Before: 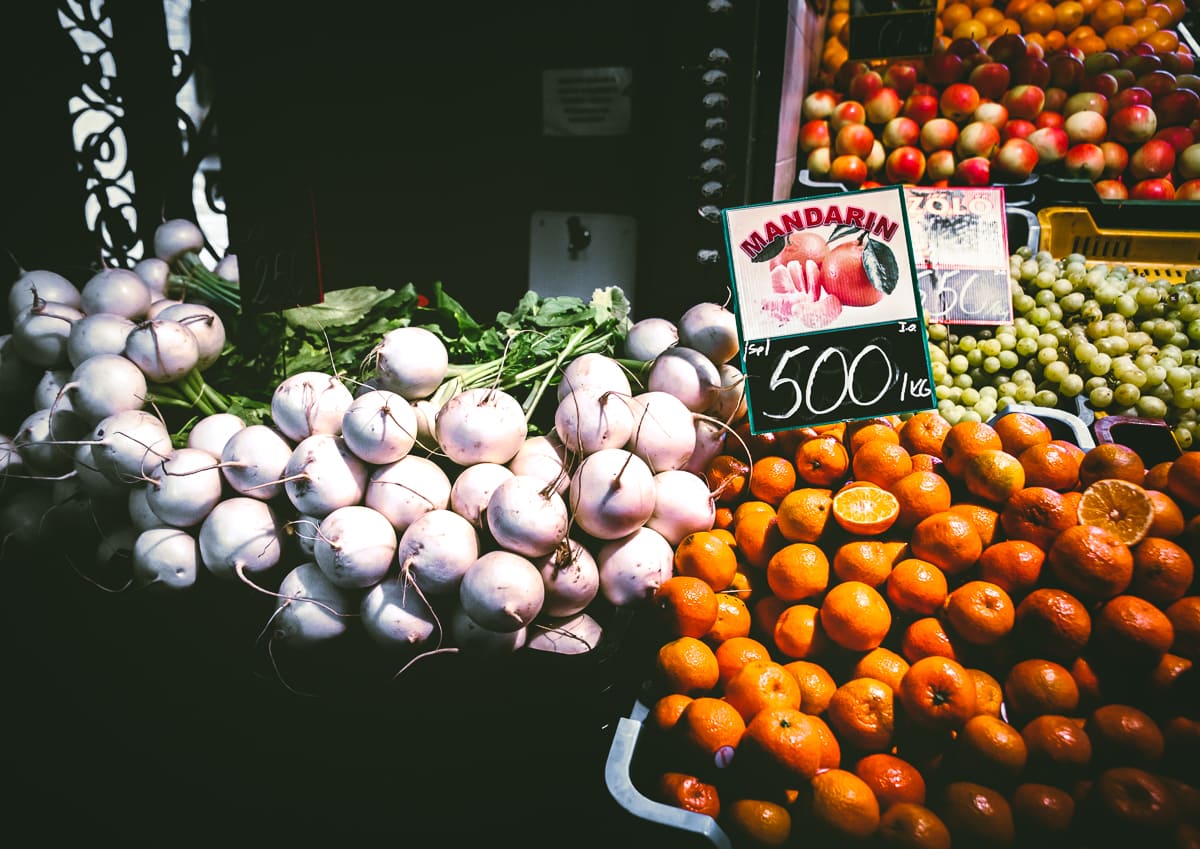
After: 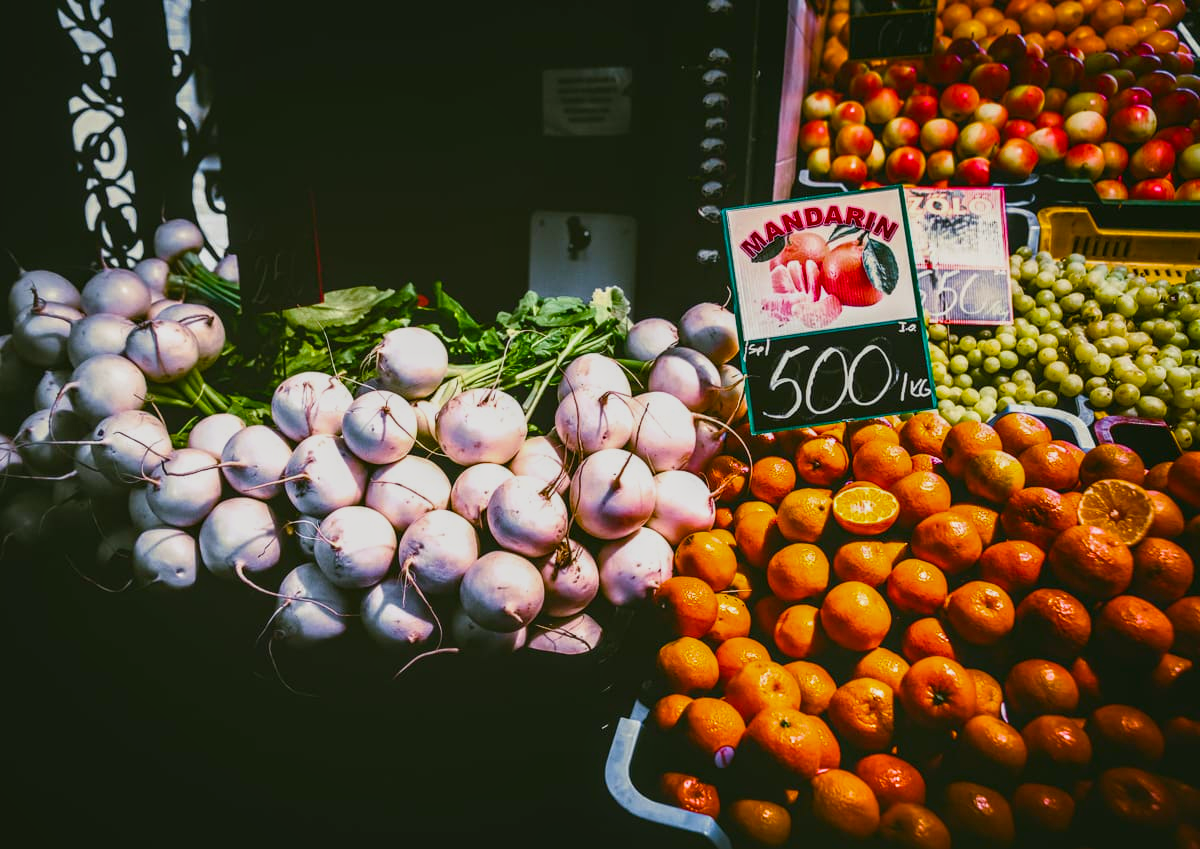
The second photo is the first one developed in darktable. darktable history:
color balance rgb: power › luminance 0.835%, power › chroma 0.397%, power › hue 31.97°, linear chroma grading › shadows 31.465%, linear chroma grading › global chroma -2.228%, linear chroma grading › mid-tones 3.637%, perceptual saturation grading › global saturation 19.632%, global vibrance 34.703%
local contrast: on, module defaults
exposure: exposure -0.455 EV, compensate highlight preservation false
